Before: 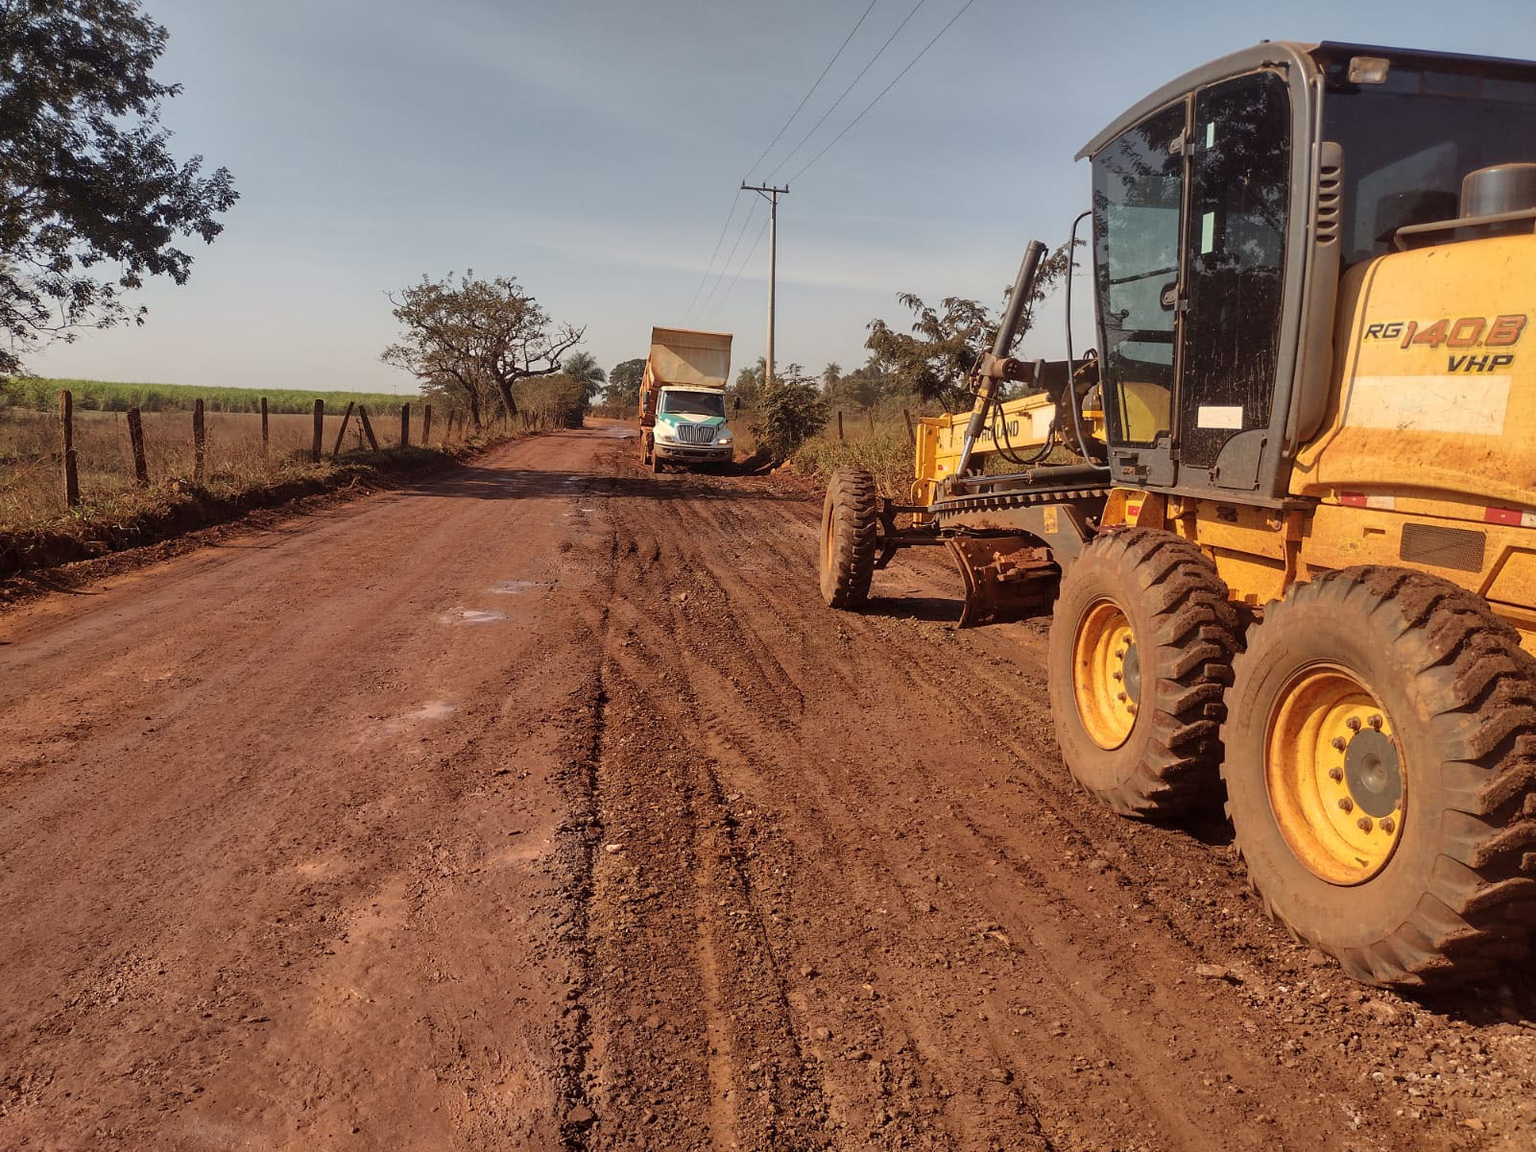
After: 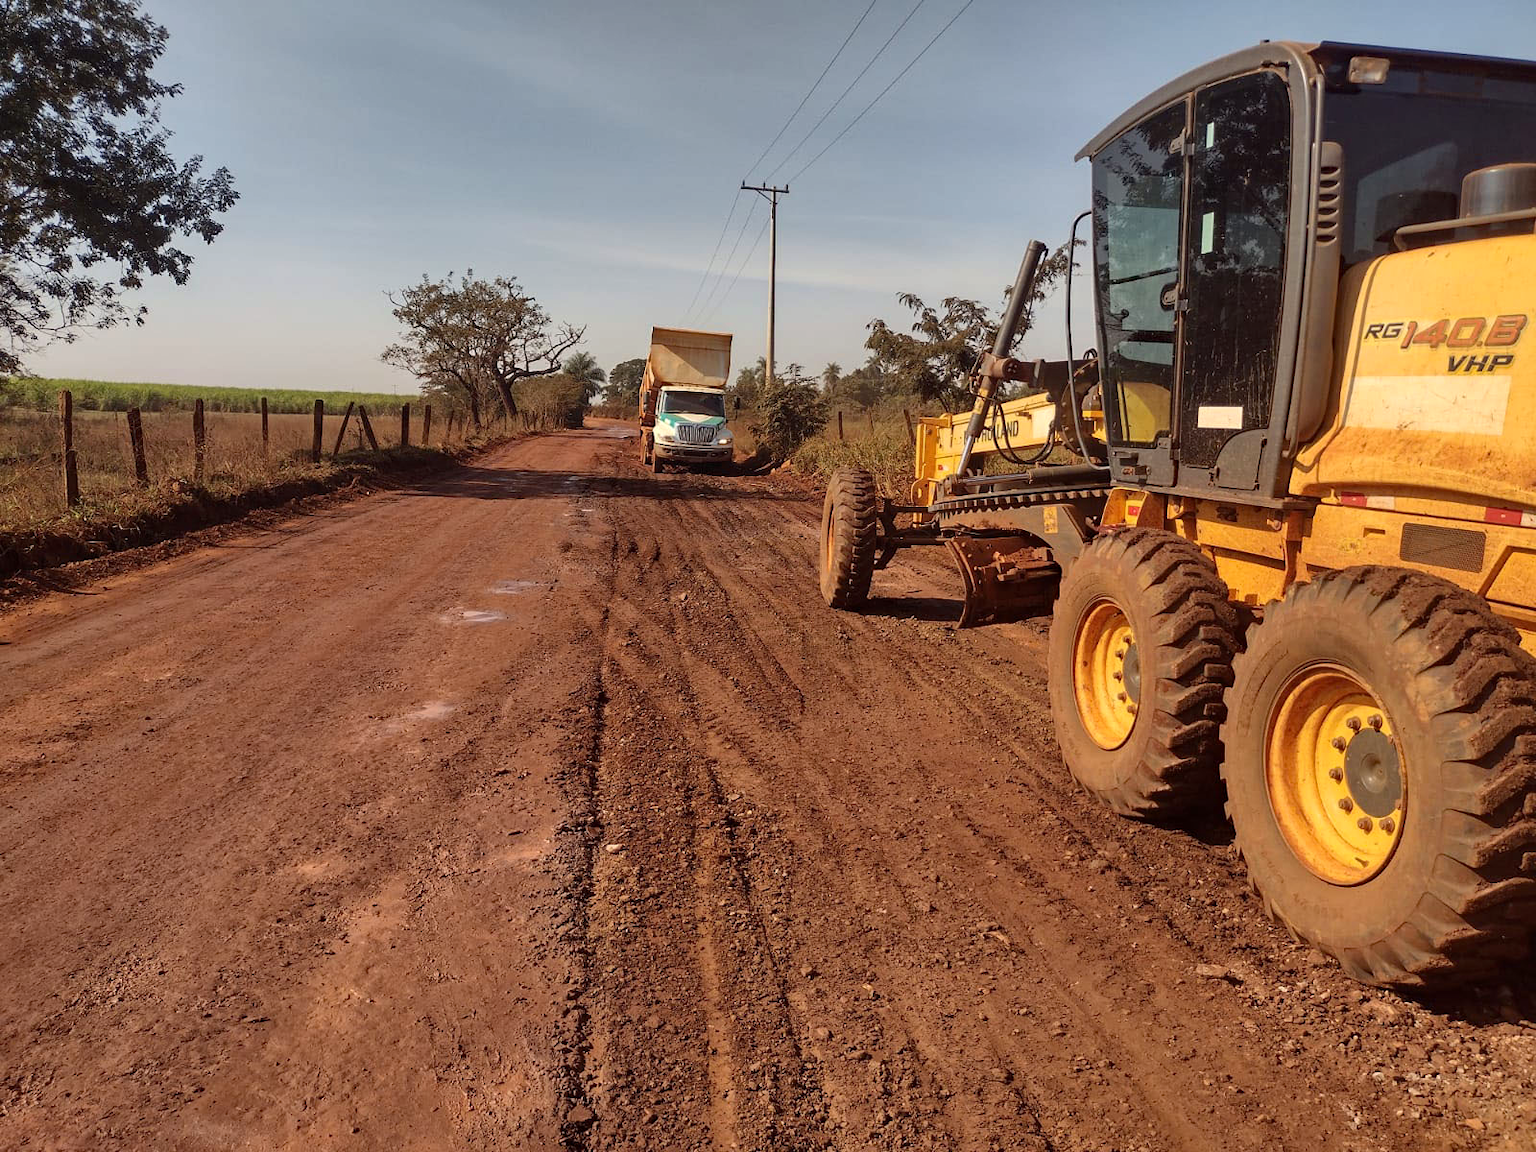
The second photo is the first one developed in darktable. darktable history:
contrast brightness saturation: contrast 0.08, saturation 0.02
haze removal: adaptive false
